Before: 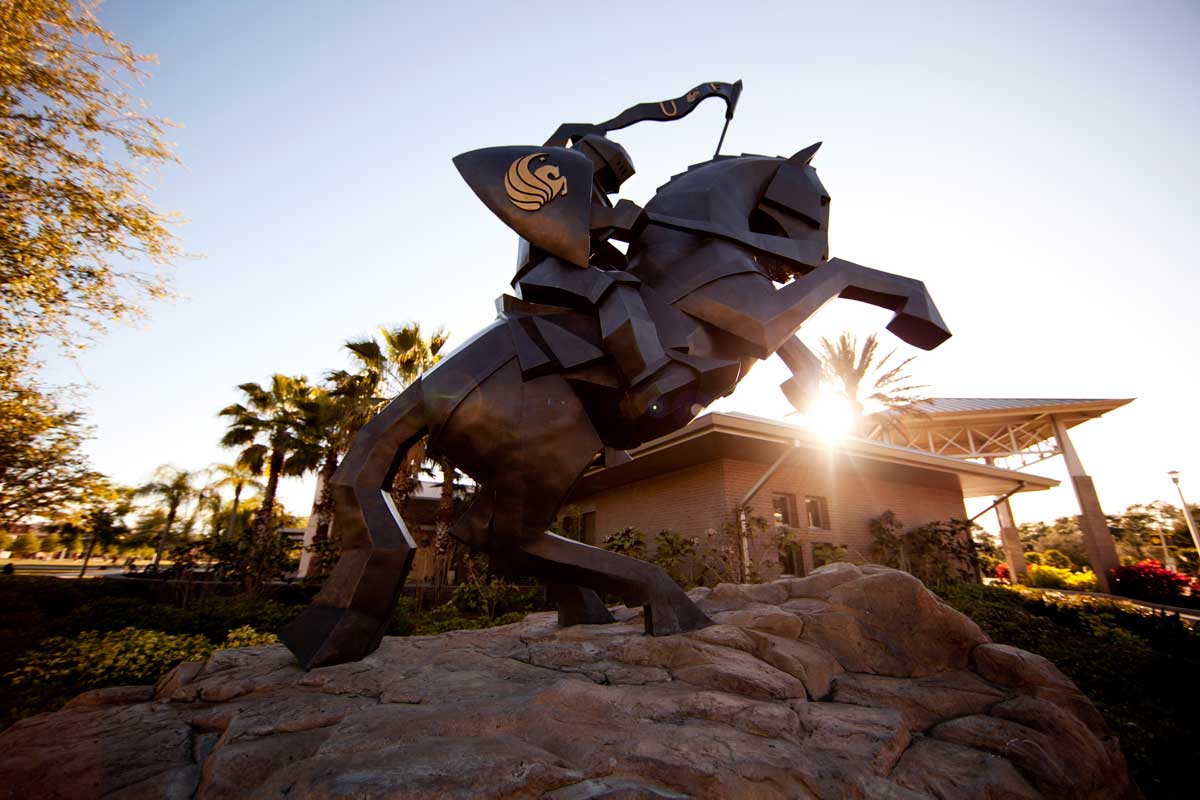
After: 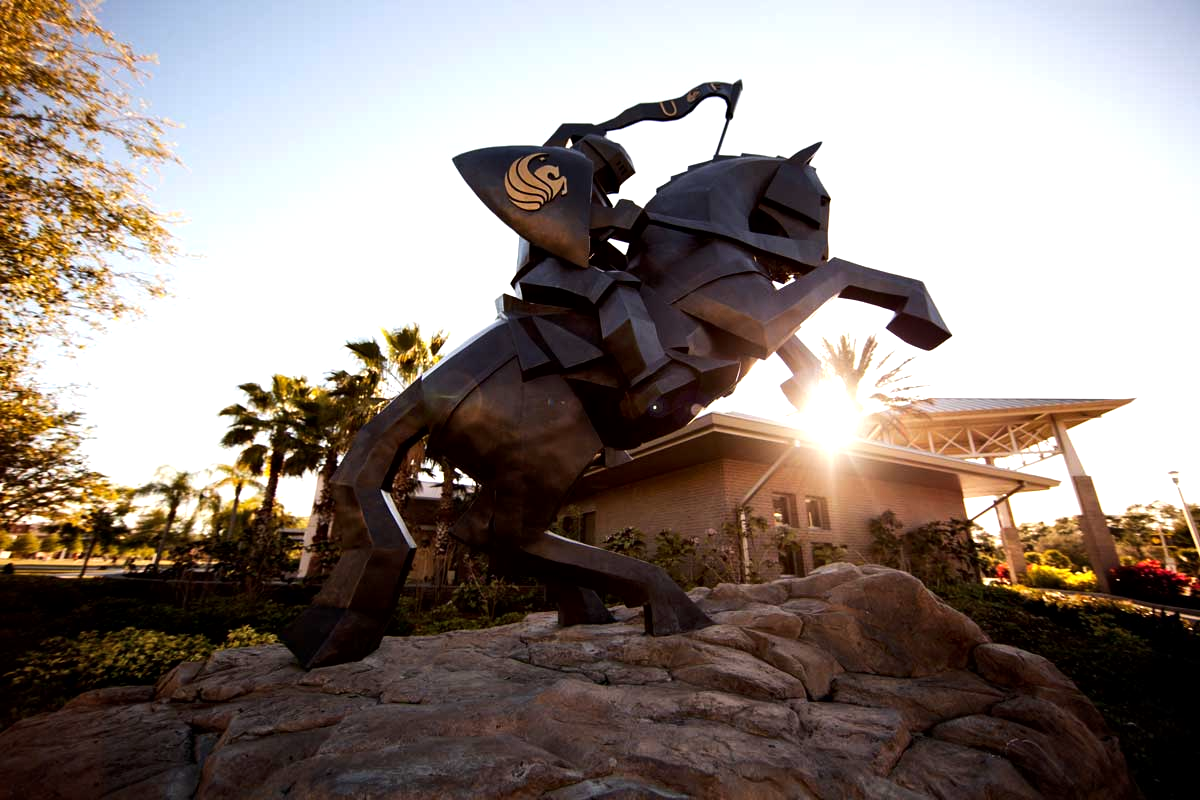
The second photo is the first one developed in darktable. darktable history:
local contrast: mode bilateral grid, contrast 21, coarseness 50, detail 119%, midtone range 0.2
tone equalizer: -8 EV -0.385 EV, -7 EV -0.375 EV, -6 EV -0.367 EV, -5 EV -0.215 EV, -3 EV 0.213 EV, -2 EV 0.343 EV, -1 EV 0.373 EV, +0 EV 0.445 EV, edges refinement/feathering 500, mask exposure compensation -1.57 EV, preserve details no
